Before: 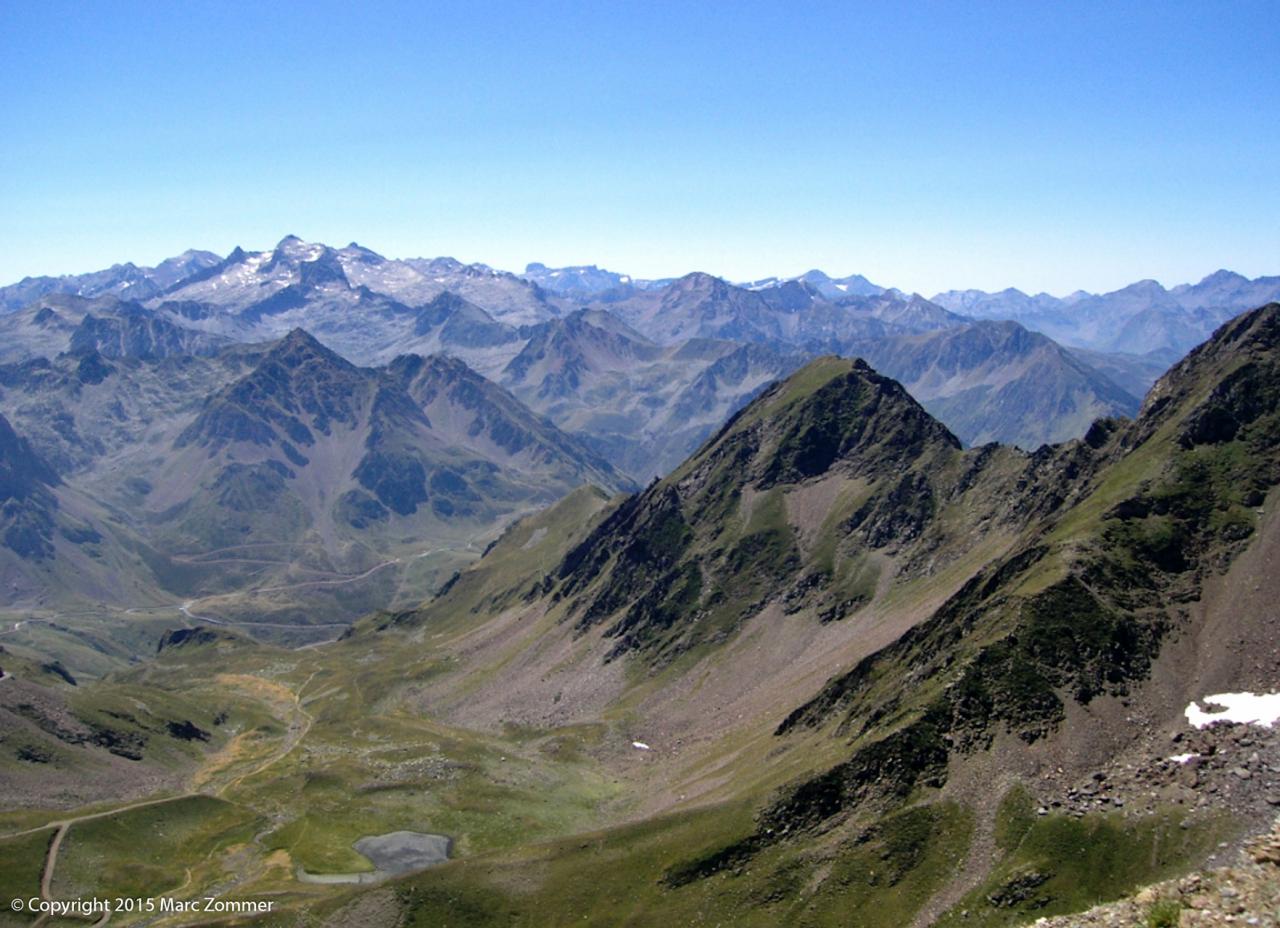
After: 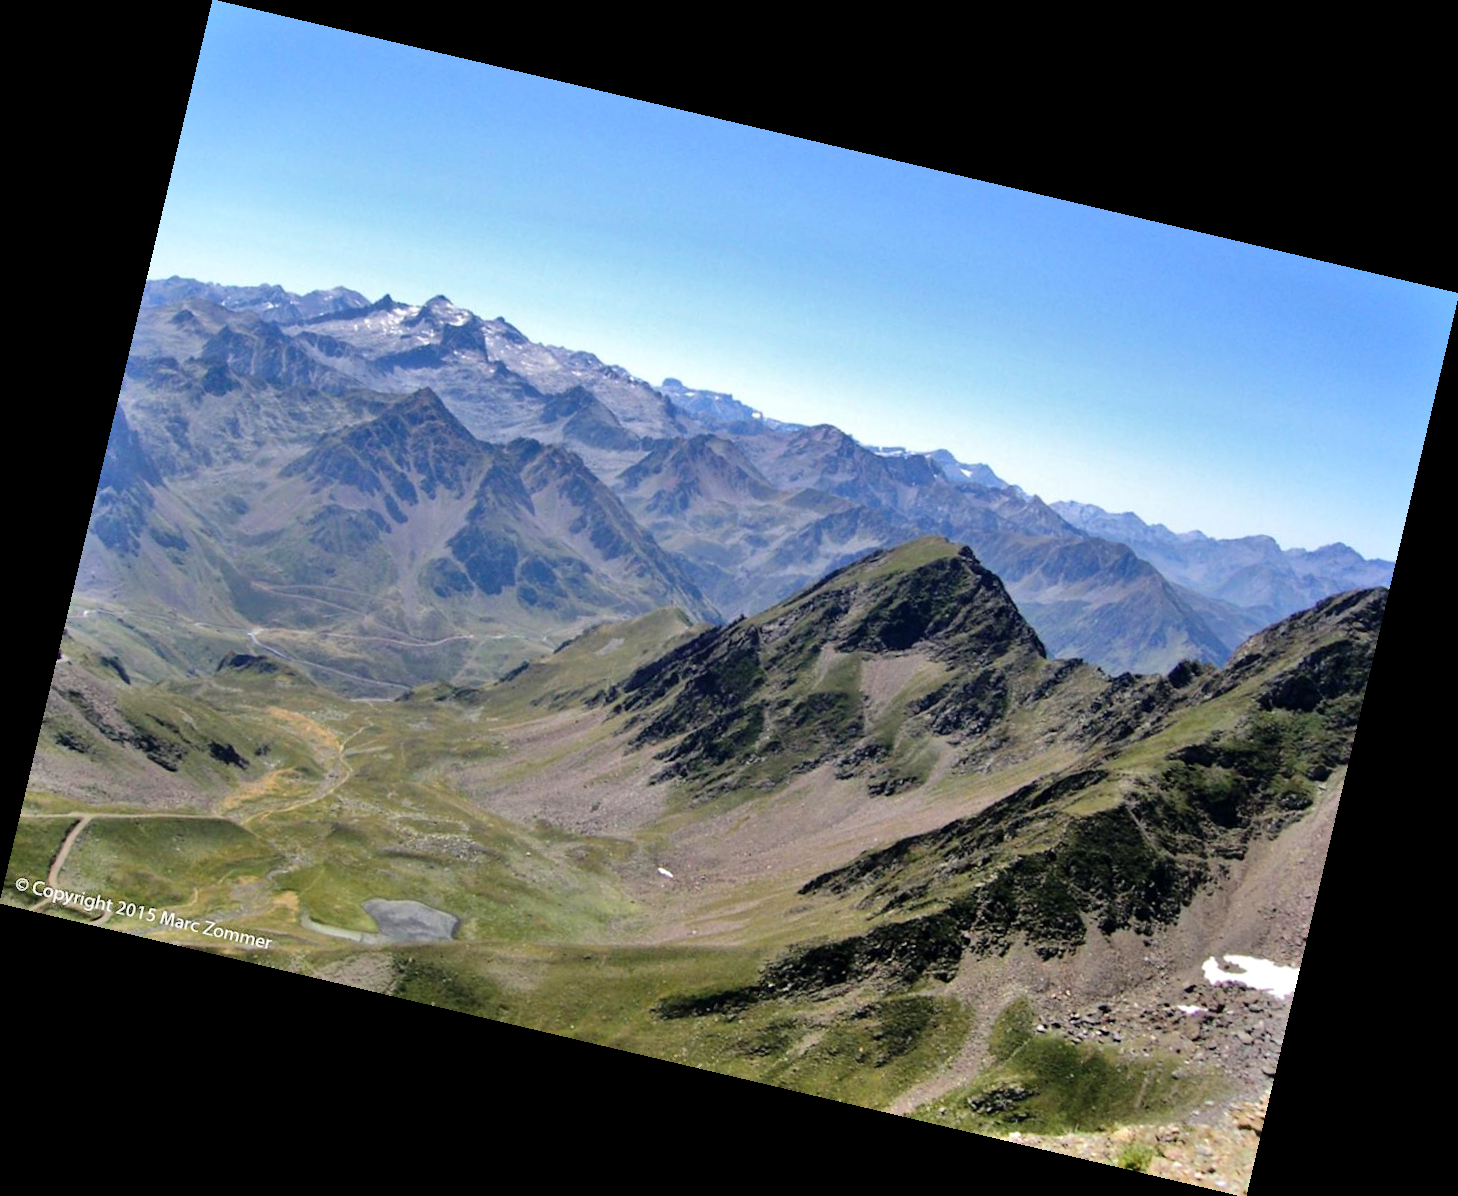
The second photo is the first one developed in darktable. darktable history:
tone equalizer: -8 EV 0.001 EV, -7 EV -0.004 EV, -6 EV 0.009 EV, -5 EV 0.032 EV, -4 EV 0.276 EV, -3 EV 0.644 EV, -2 EV 0.584 EV, -1 EV 0.187 EV, +0 EV 0.024 EV
shadows and highlights: soften with gaussian
color balance rgb: linear chroma grading › global chroma -0.67%, saturation formula JzAzBz (2021)
rotate and perspective: rotation 13.27°, automatic cropping off
